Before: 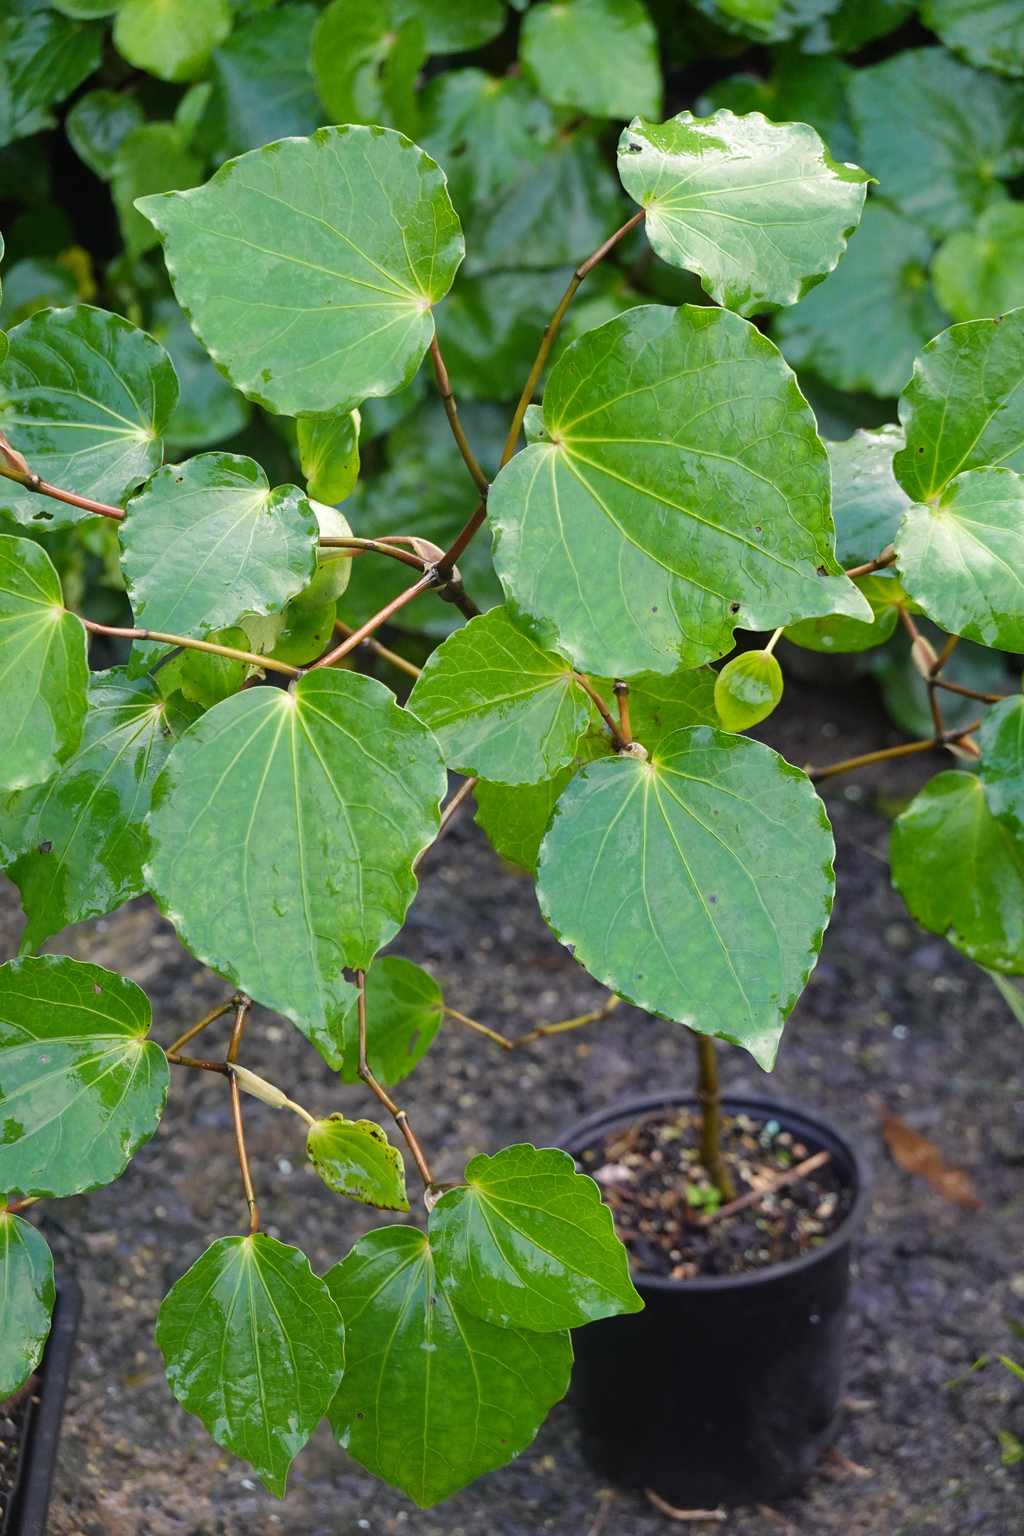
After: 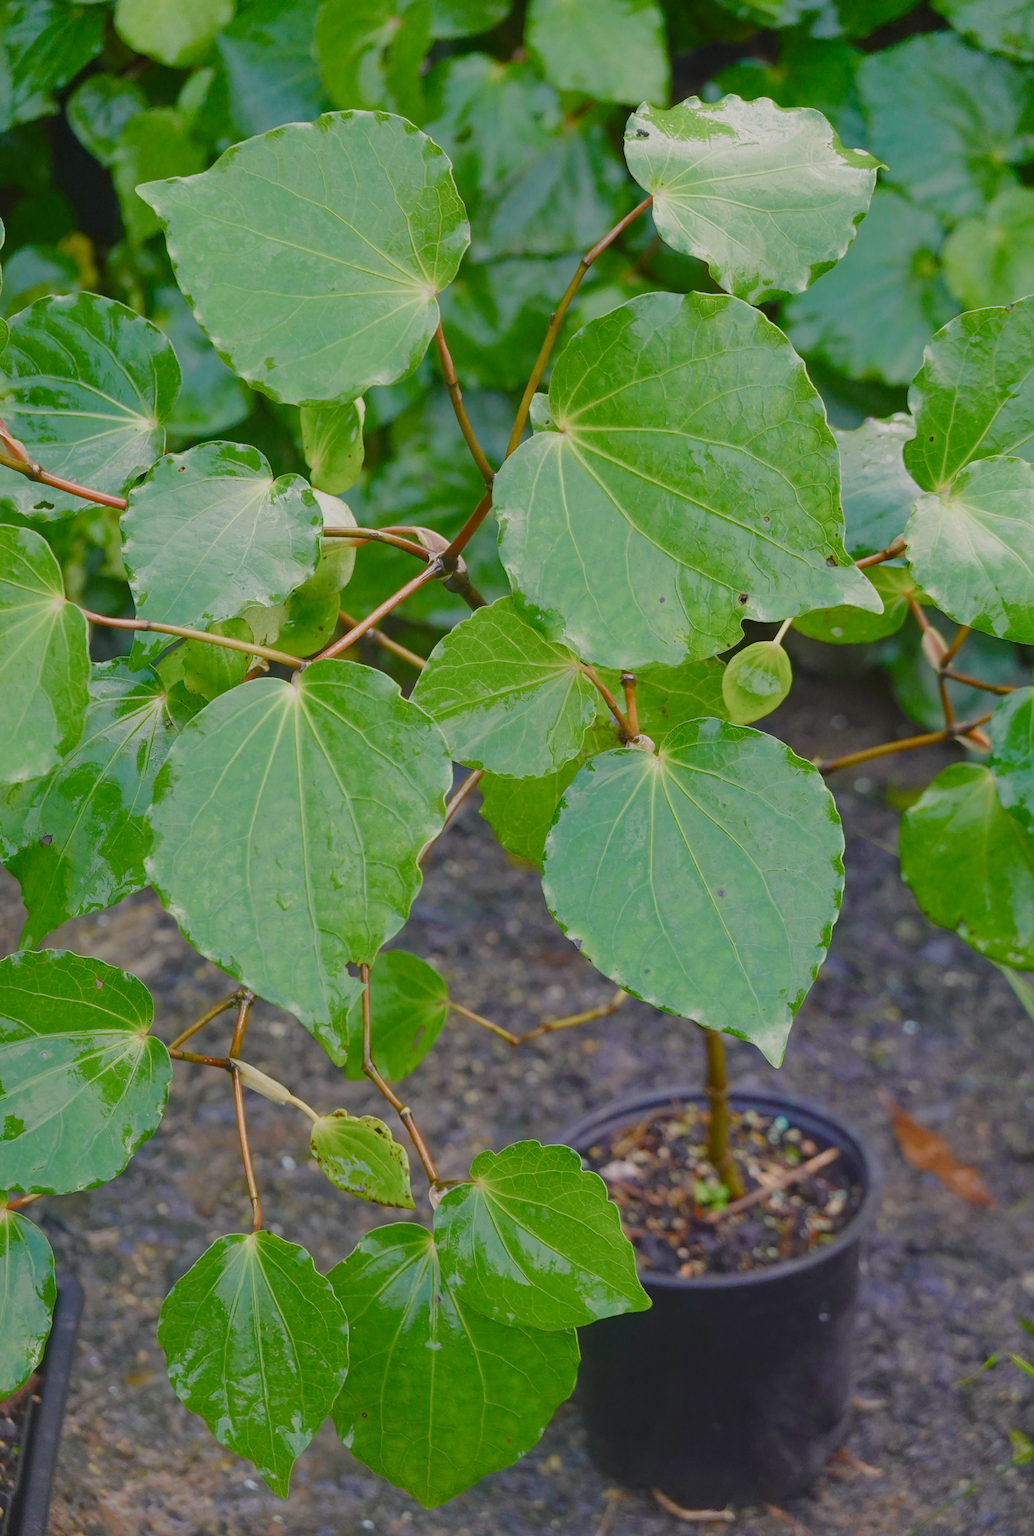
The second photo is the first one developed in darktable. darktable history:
color balance rgb: shadows lift › chroma 1%, shadows lift › hue 113°, highlights gain › chroma 0.2%, highlights gain › hue 333°, perceptual saturation grading › global saturation 20%, perceptual saturation grading › highlights -50%, perceptual saturation grading › shadows 25%, contrast -30%
white balance: red 1.009, blue 0.985
crop: top 1.049%, right 0.001%
